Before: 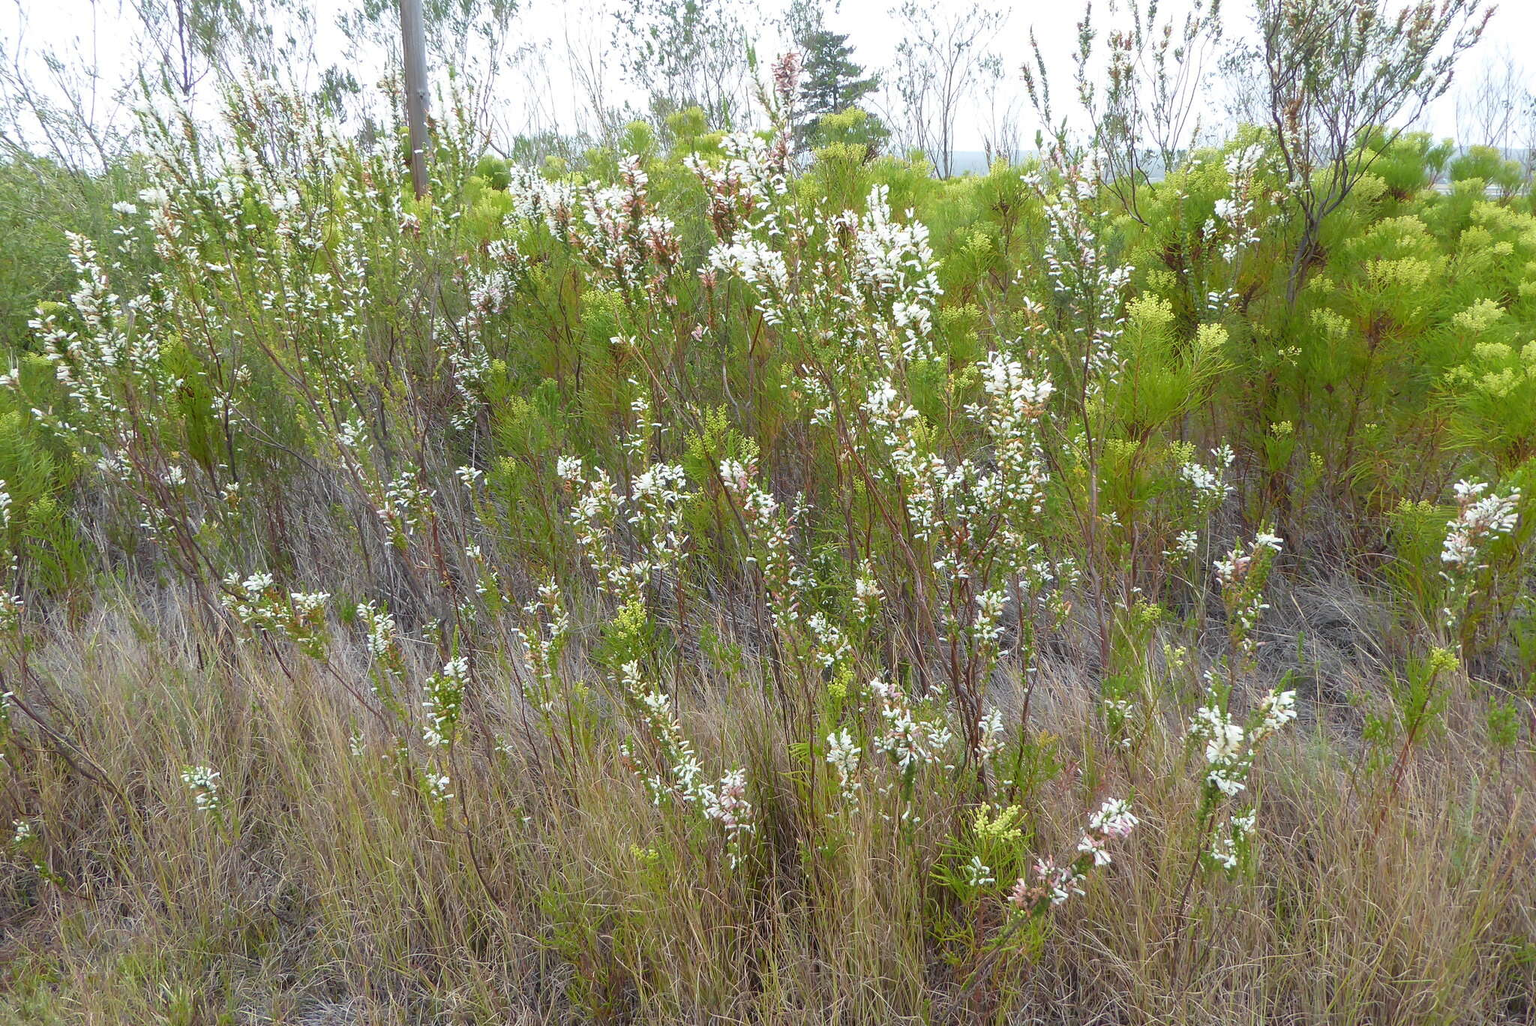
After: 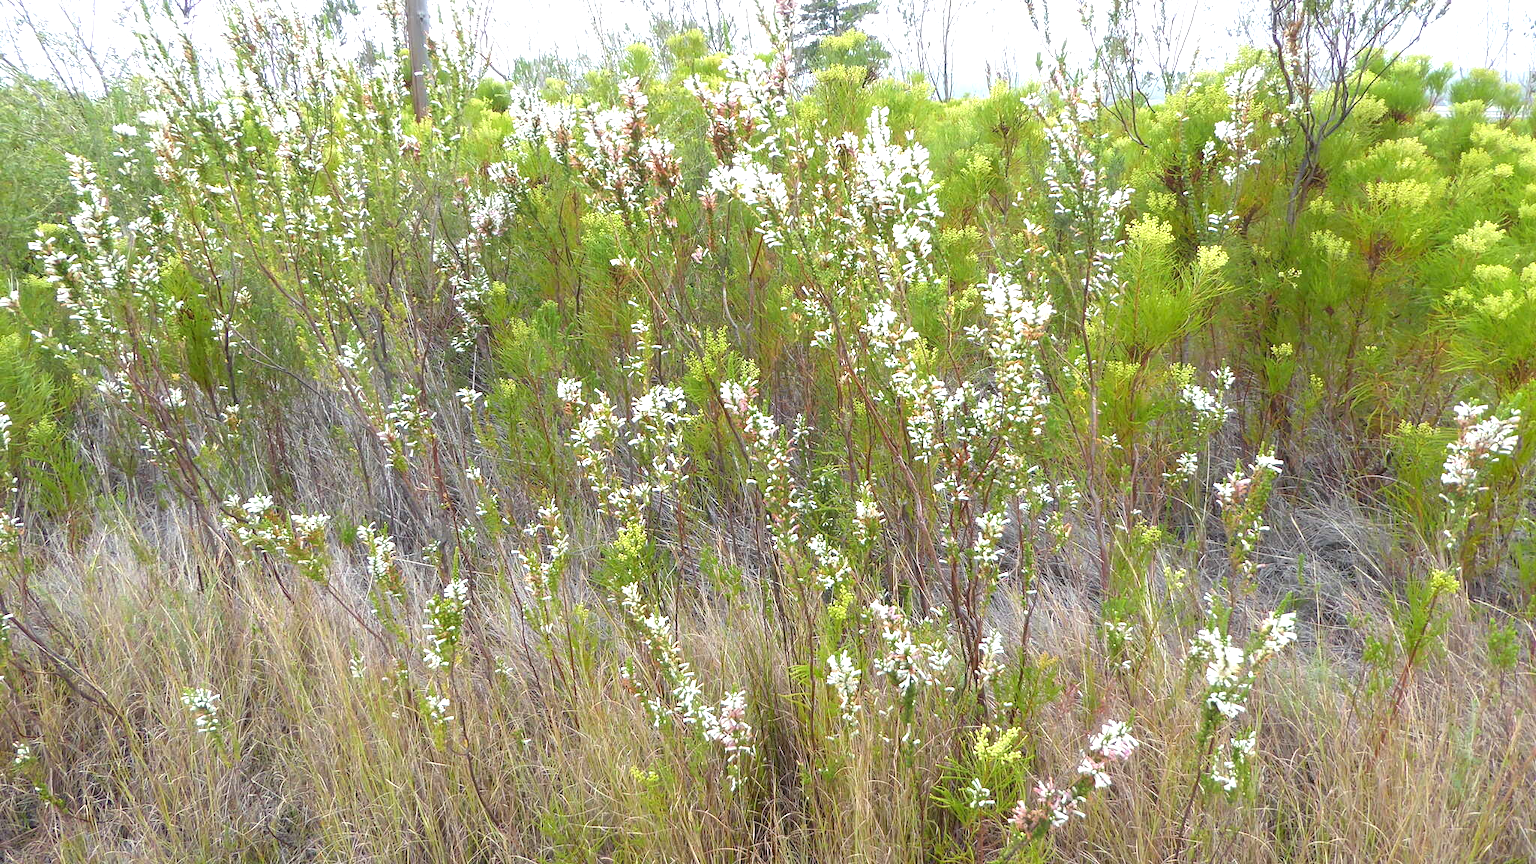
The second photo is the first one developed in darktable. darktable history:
exposure: black level correction 0, exposure 0.7 EV, compensate exposure bias true, compensate highlight preservation false
crop: top 7.625%, bottom 8.027%
